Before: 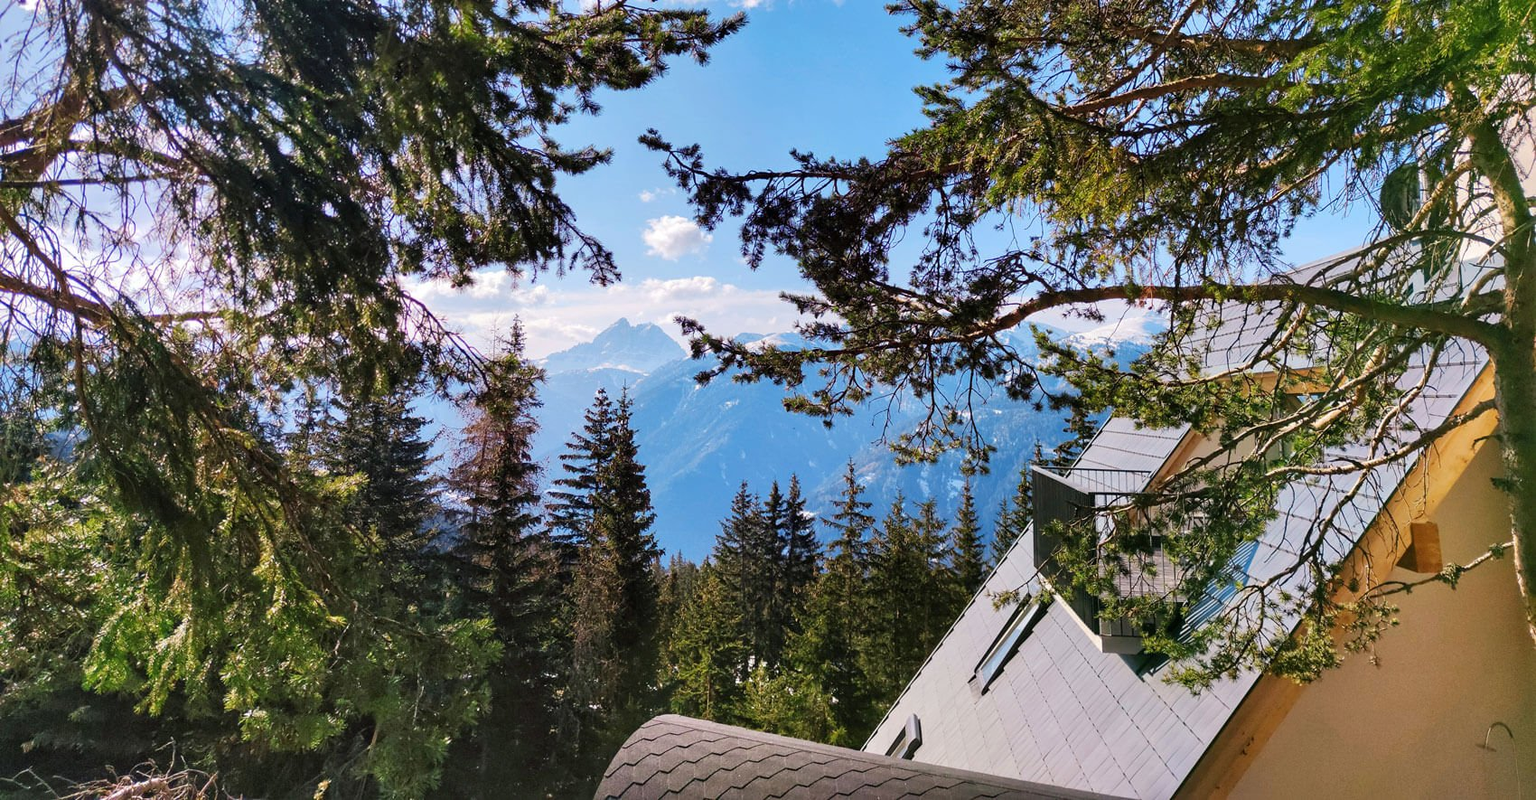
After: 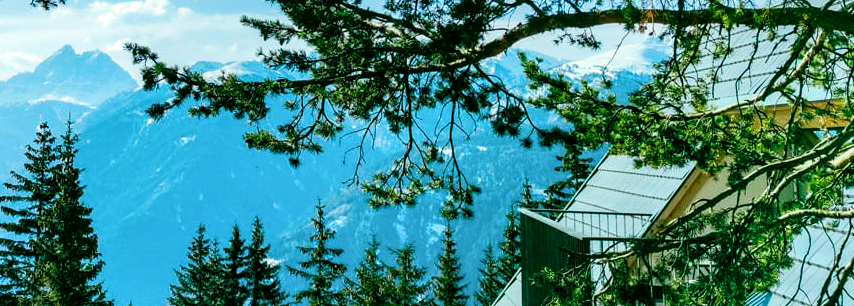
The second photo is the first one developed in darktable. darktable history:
filmic rgb: white relative exposure 2.45 EV, hardness 6.33
color correction: highlights a* 4.02, highlights b* 4.98, shadows a* -7.55, shadows b* 4.98
local contrast: detail 130%
crop: left 36.607%, top 34.735%, right 13.146%, bottom 30.611%
color balance rgb: shadows lift › chroma 11.71%, shadows lift › hue 133.46°, power › chroma 2.15%, power › hue 166.83°, highlights gain › chroma 4%, highlights gain › hue 200.2°, perceptual saturation grading › global saturation 18.05%
